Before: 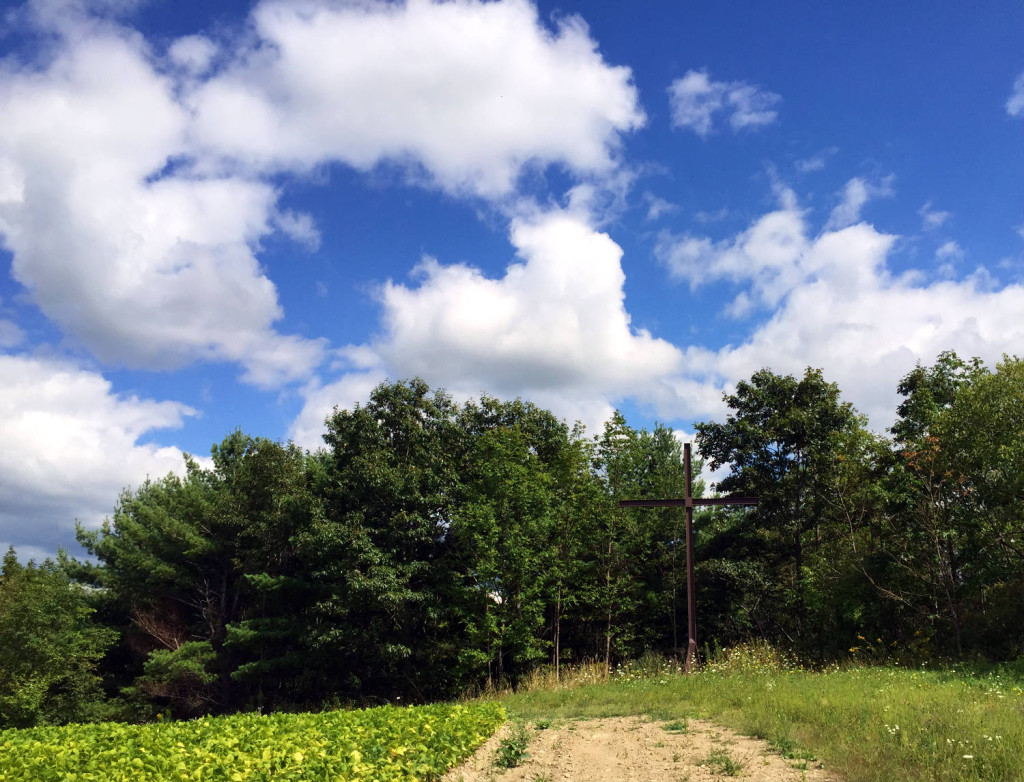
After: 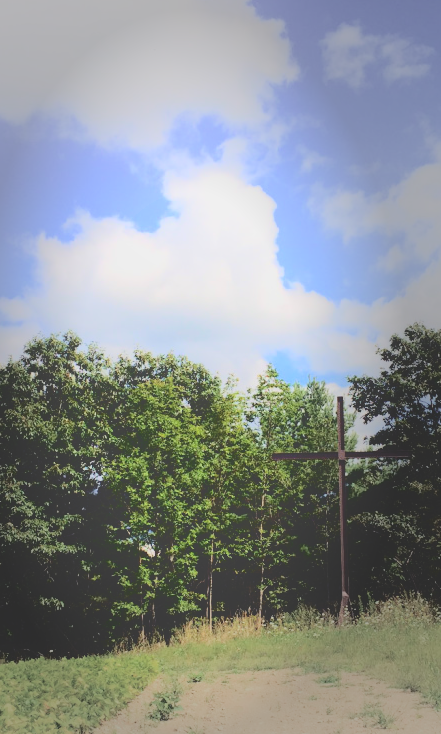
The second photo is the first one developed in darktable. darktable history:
crop: left 33.897%, top 6.073%, right 23.026%
exposure: black level correction 0, exposure 0.952 EV, compensate highlight preservation false
contrast brightness saturation: contrast 0.046, brightness 0.069, saturation 0.012
filmic rgb: black relative exposure -7.08 EV, white relative exposure 5.35 EV, hardness 3.03, color science v6 (2022)
tone curve: curves: ch0 [(0, 0) (0.003, 0.272) (0.011, 0.275) (0.025, 0.275) (0.044, 0.278) (0.069, 0.282) (0.1, 0.284) (0.136, 0.287) (0.177, 0.294) (0.224, 0.314) (0.277, 0.347) (0.335, 0.403) (0.399, 0.473) (0.468, 0.552) (0.543, 0.622) (0.623, 0.69) (0.709, 0.756) (0.801, 0.818) (0.898, 0.865) (1, 1)], color space Lab, independent channels, preserve colors none
shadows and highlights: highlights 70.38, soften with gaussian
vignetting: fall-off start 49.19%, center (-0.148, 0.015), automatic ratio true, width/height ratio 1.296, unbound false
